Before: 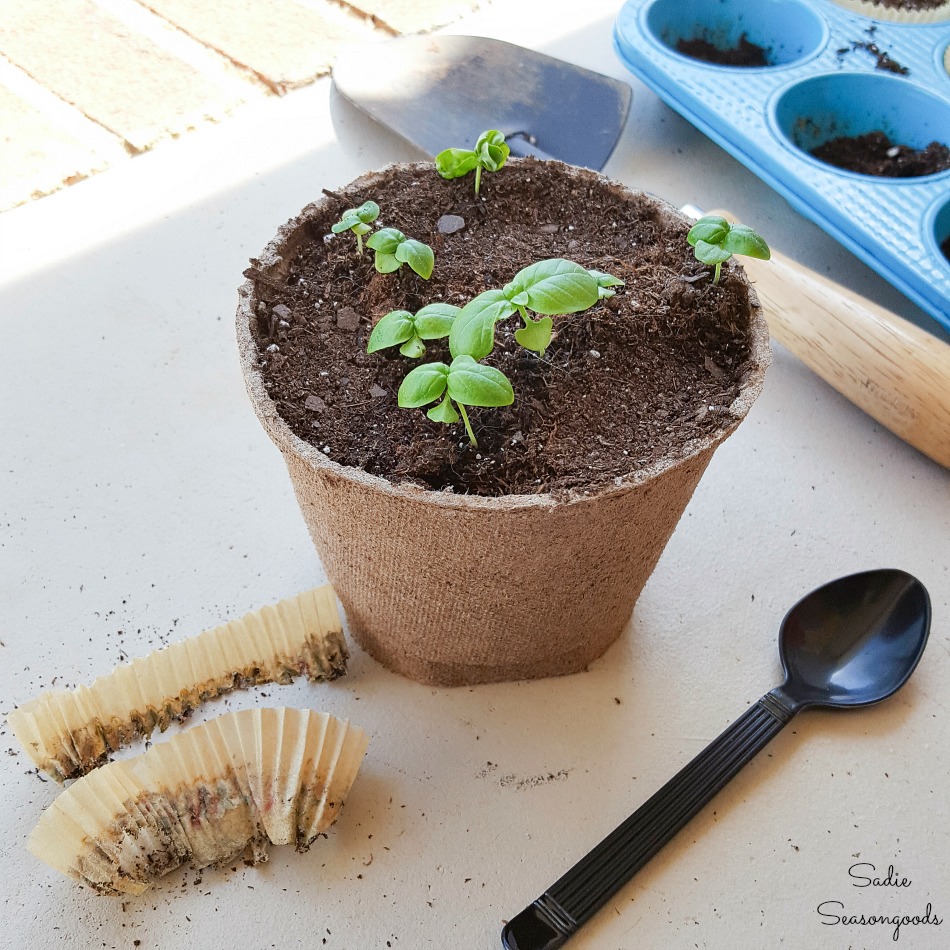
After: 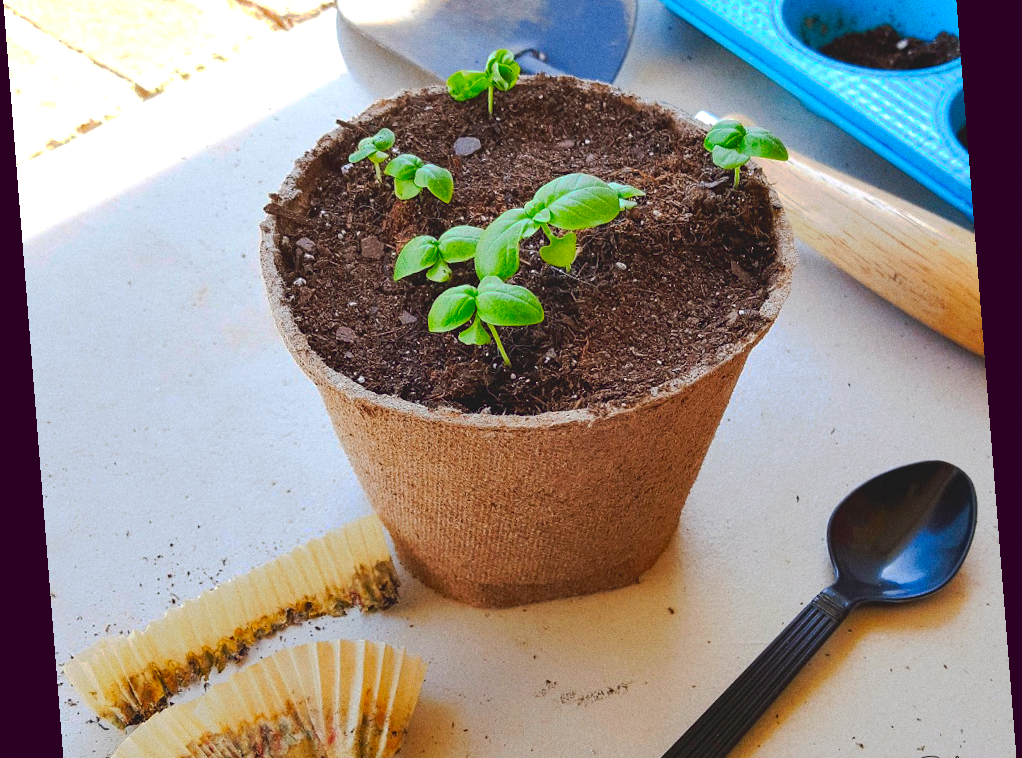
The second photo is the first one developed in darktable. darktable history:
crop: top 11.038%, bottom 13.962%
color correction: saturation 1.34
color balance: lift [1, 1.001, 0.999, 1.001], gamma [1, 1.004, 1.007, 0.993], gain [1, 0.991, 0.987, 1.013], contrast 7.5%, contrast fulcrum 10%, output saturation 115%
exposure: exposure -0.05 EV
tone curve: curves: ch0 [(0, 0) (0.003, 0.096) (0.011, 0.096) (0.025, 0.098) (0.044, 0.099) (0.069, 0.106) (0.1, 0.128) (0.136, 0.153) (0.177, 0.186) (0.224, 0.218) (0.277, 0.265) (0.335, 0.316) (0.399, 0.374) (0.468, 0.445) (0.543, 0.526) (0.623, 0.605) (0.709, 0.681) (0.801, 0.758) (0.898, 0.819) (1, 1)], preserve colors none
rotate and perspective: rotation -4.2°, shear 0.006, automatic cropping off
grain: coarseness 7.08 ISO, strength 21.67%, mid-tones bias 59.58%
